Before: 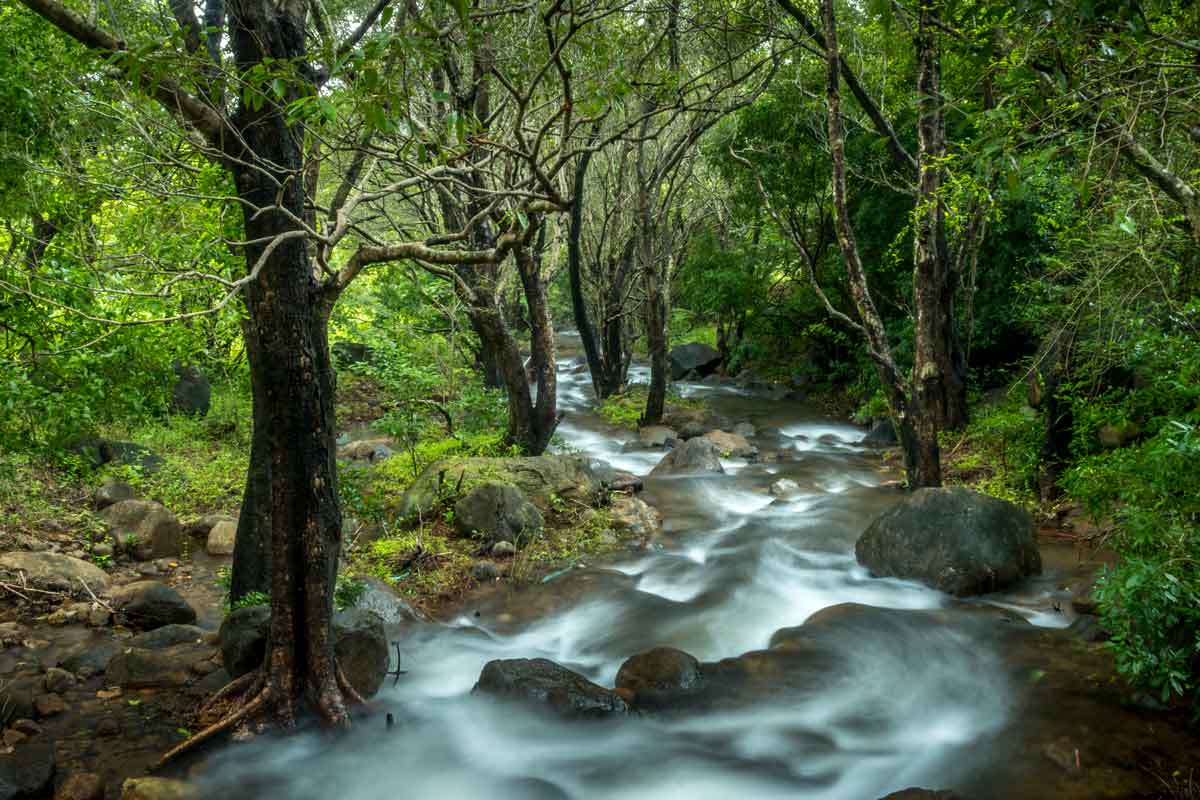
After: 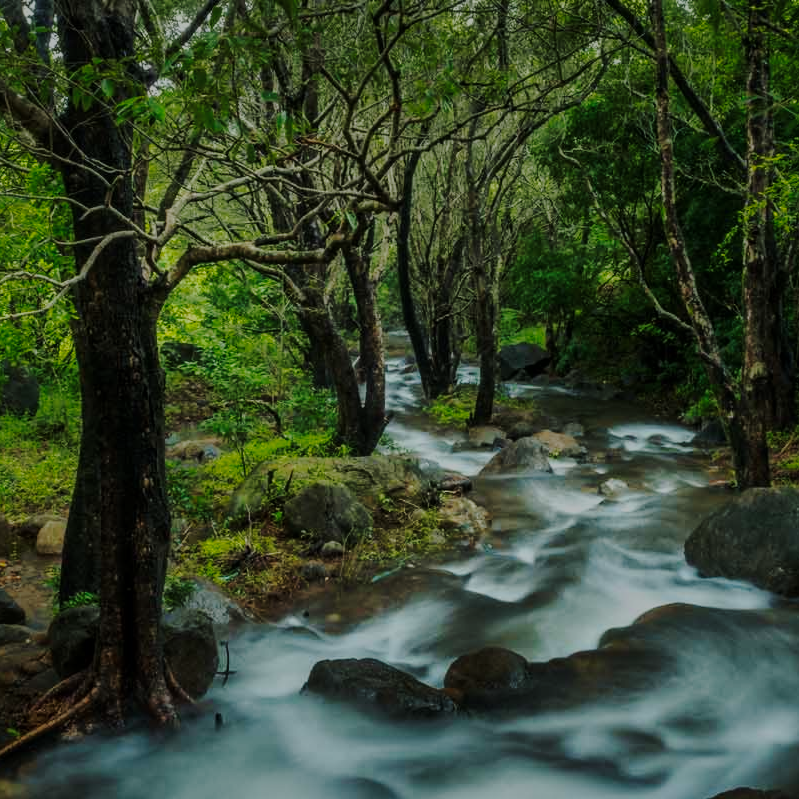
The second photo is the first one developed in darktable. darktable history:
shadows and highlights: on, module defaults
rotate and perspective: automatic cropping original format, crop left 0, crop top 0
crop and rotate: left 14.292%, right 19.041%
tone equalizer: -8 EV -2 EV, -7 EV -2 EV, -6 EV -2 EV, -5 EV -2 EV, -4 EV -2 EV, -3 EV -2 EV, -2 EV -2 EV, -1 EV -1.63 EV, +0 EV -2 EV
base curve: curves: ch0 [(0, 0) (0.028, 0.03) (0.121, 0.232) (0.46, 0.748) (0.859, 0.968) (1, 1)], preserve colors none
